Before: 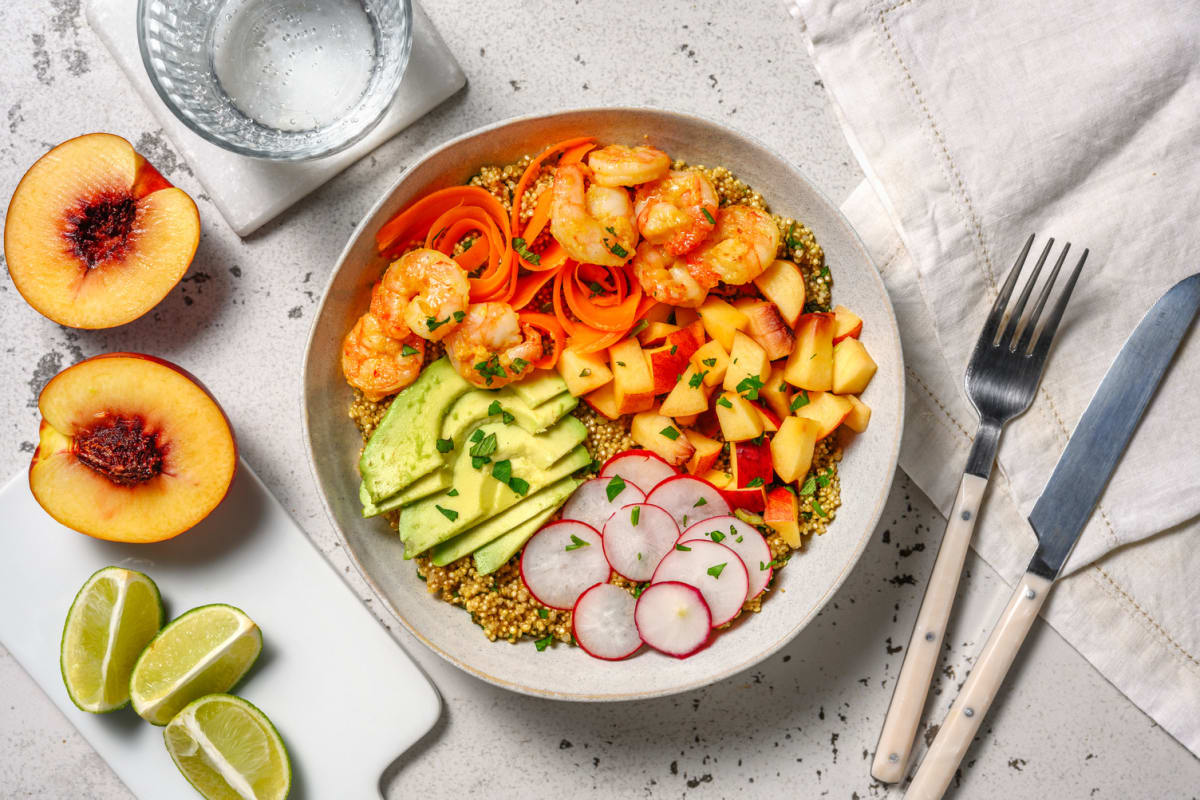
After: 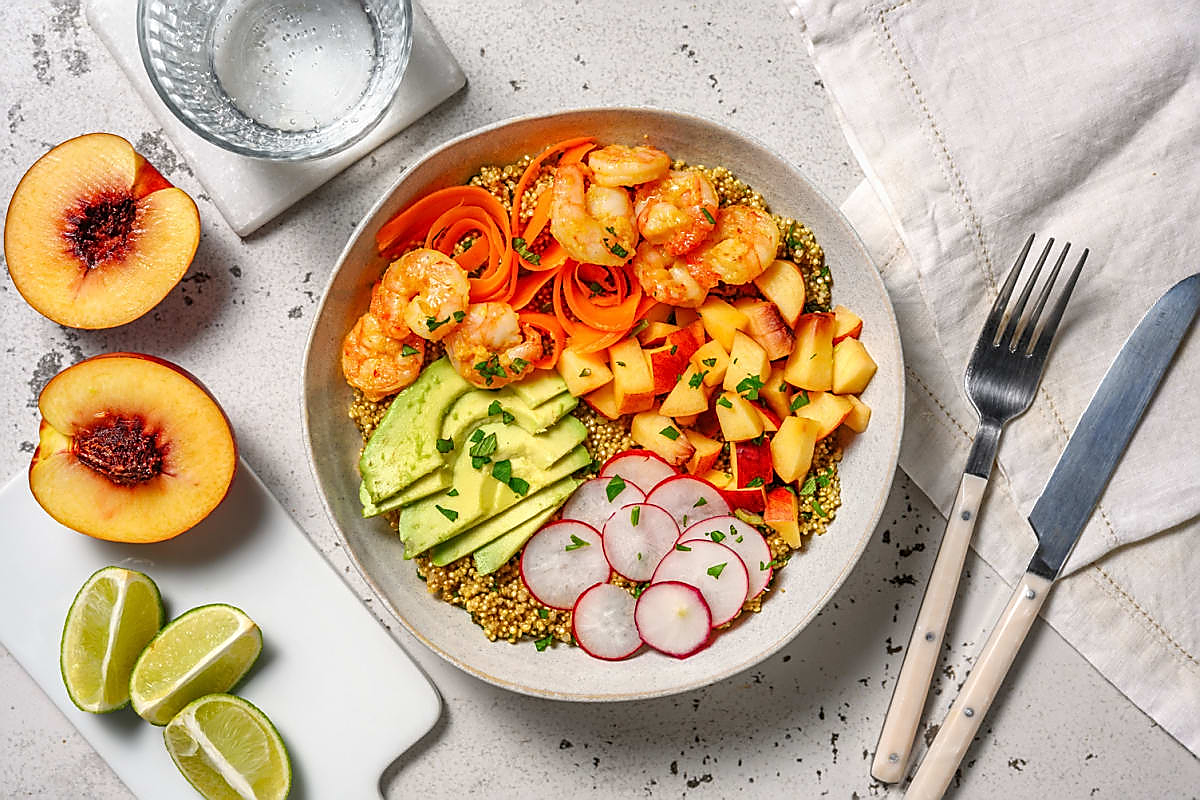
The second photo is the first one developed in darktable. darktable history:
sharpen: radius 1.352, amount 1.267, threshold 0.644
